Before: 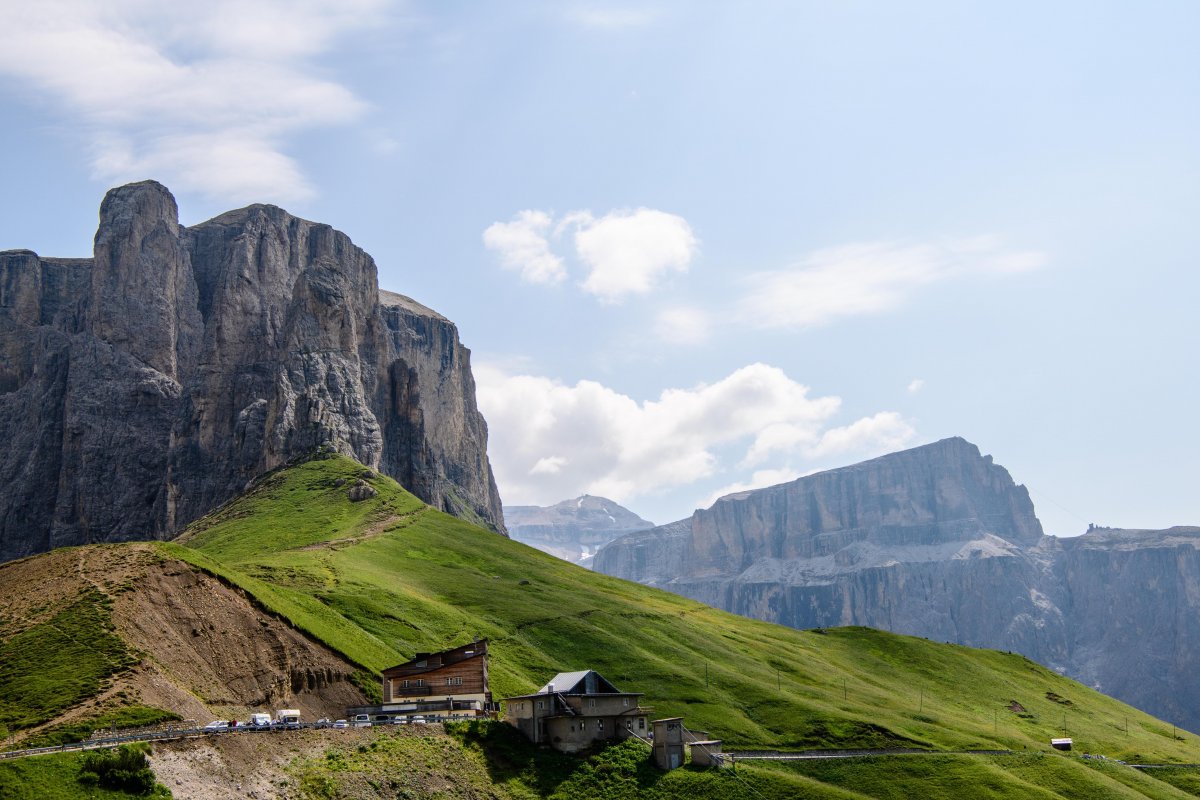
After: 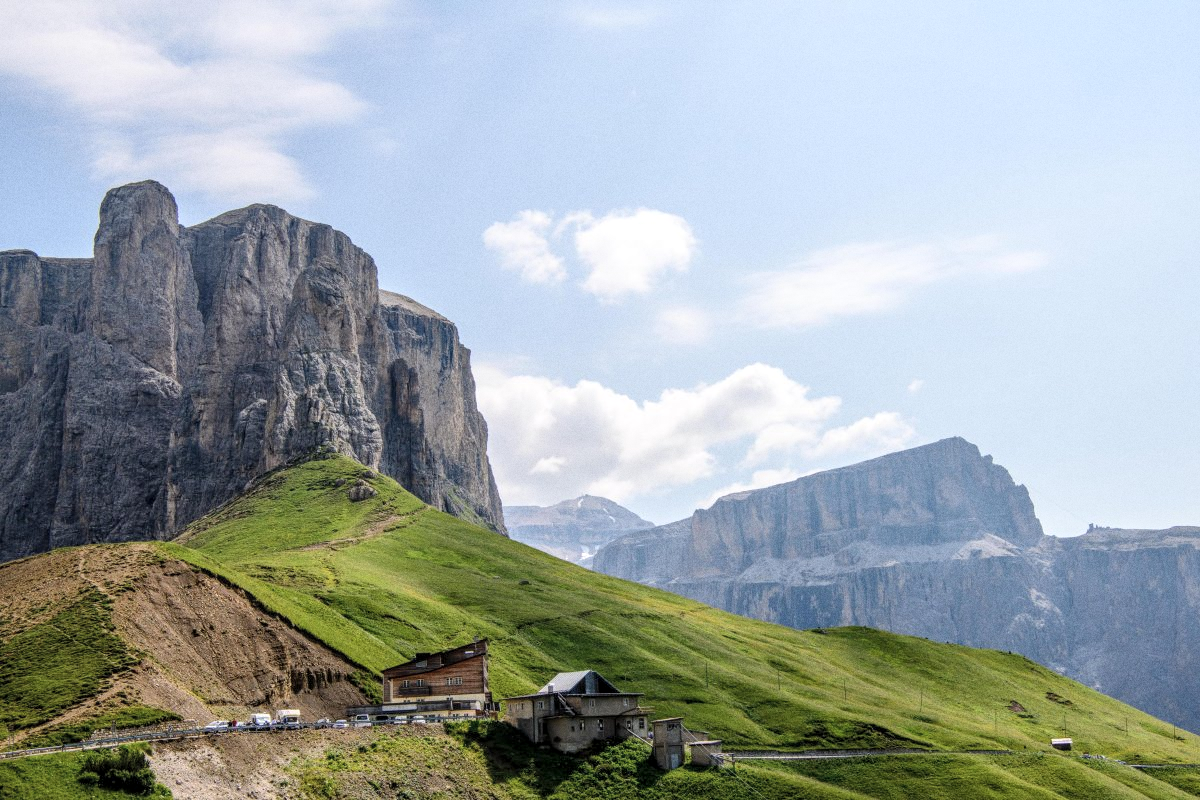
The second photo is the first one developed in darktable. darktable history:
local contrast: on, module defaults
grain: on, module defaults
contrast brightness saturation: brightness 0.13
